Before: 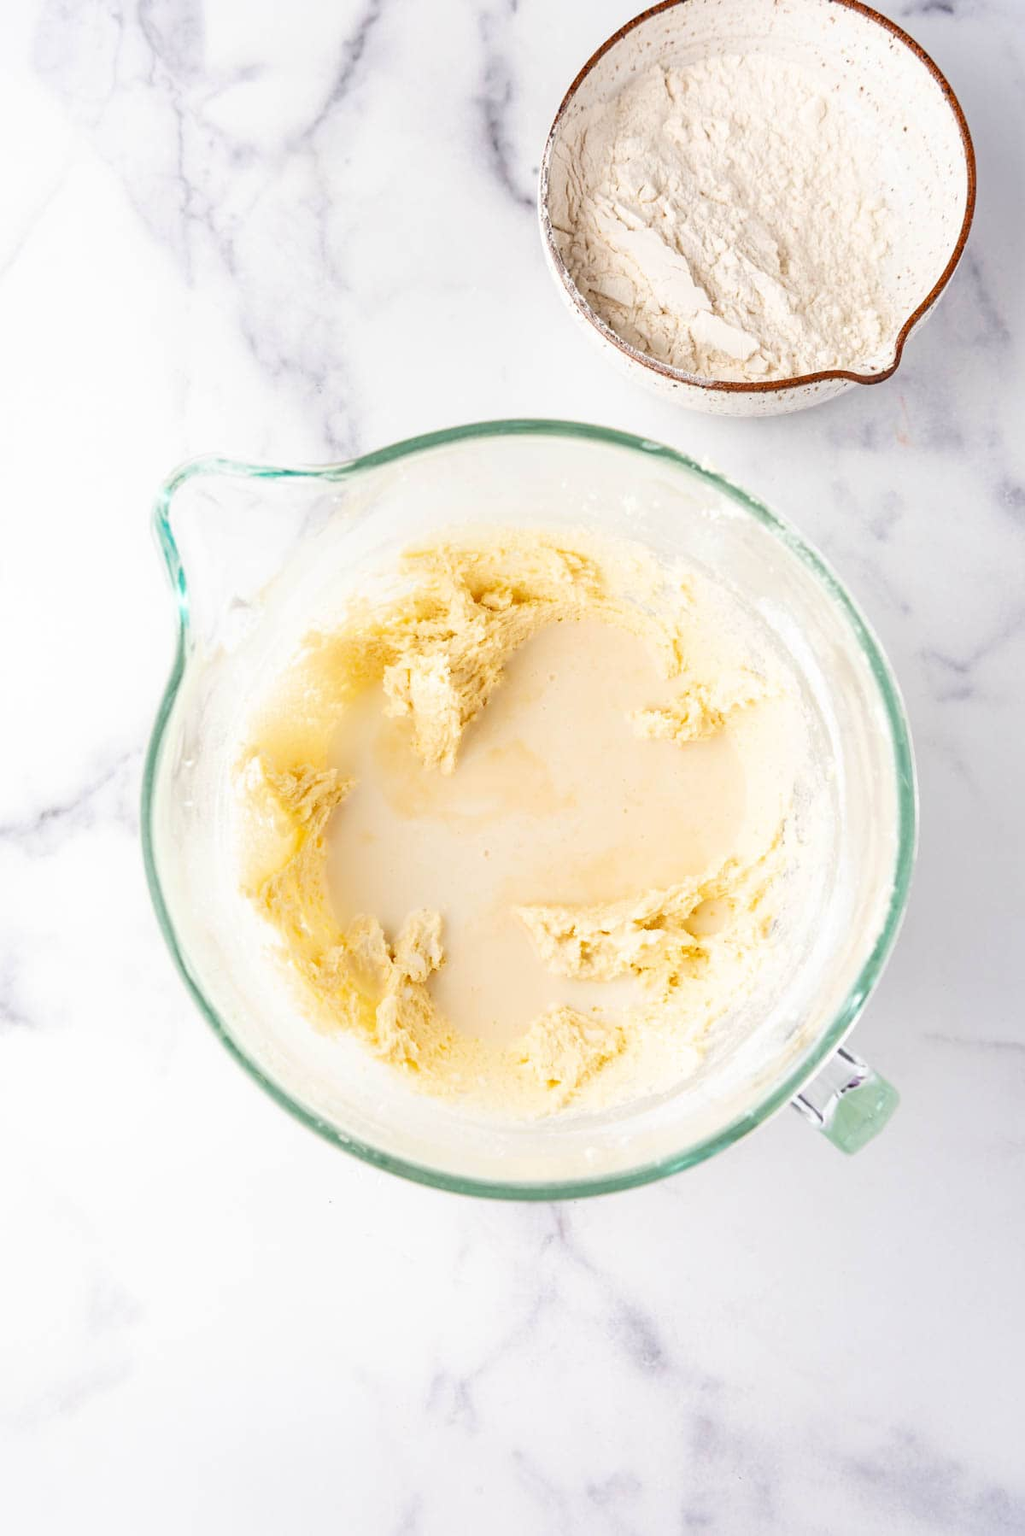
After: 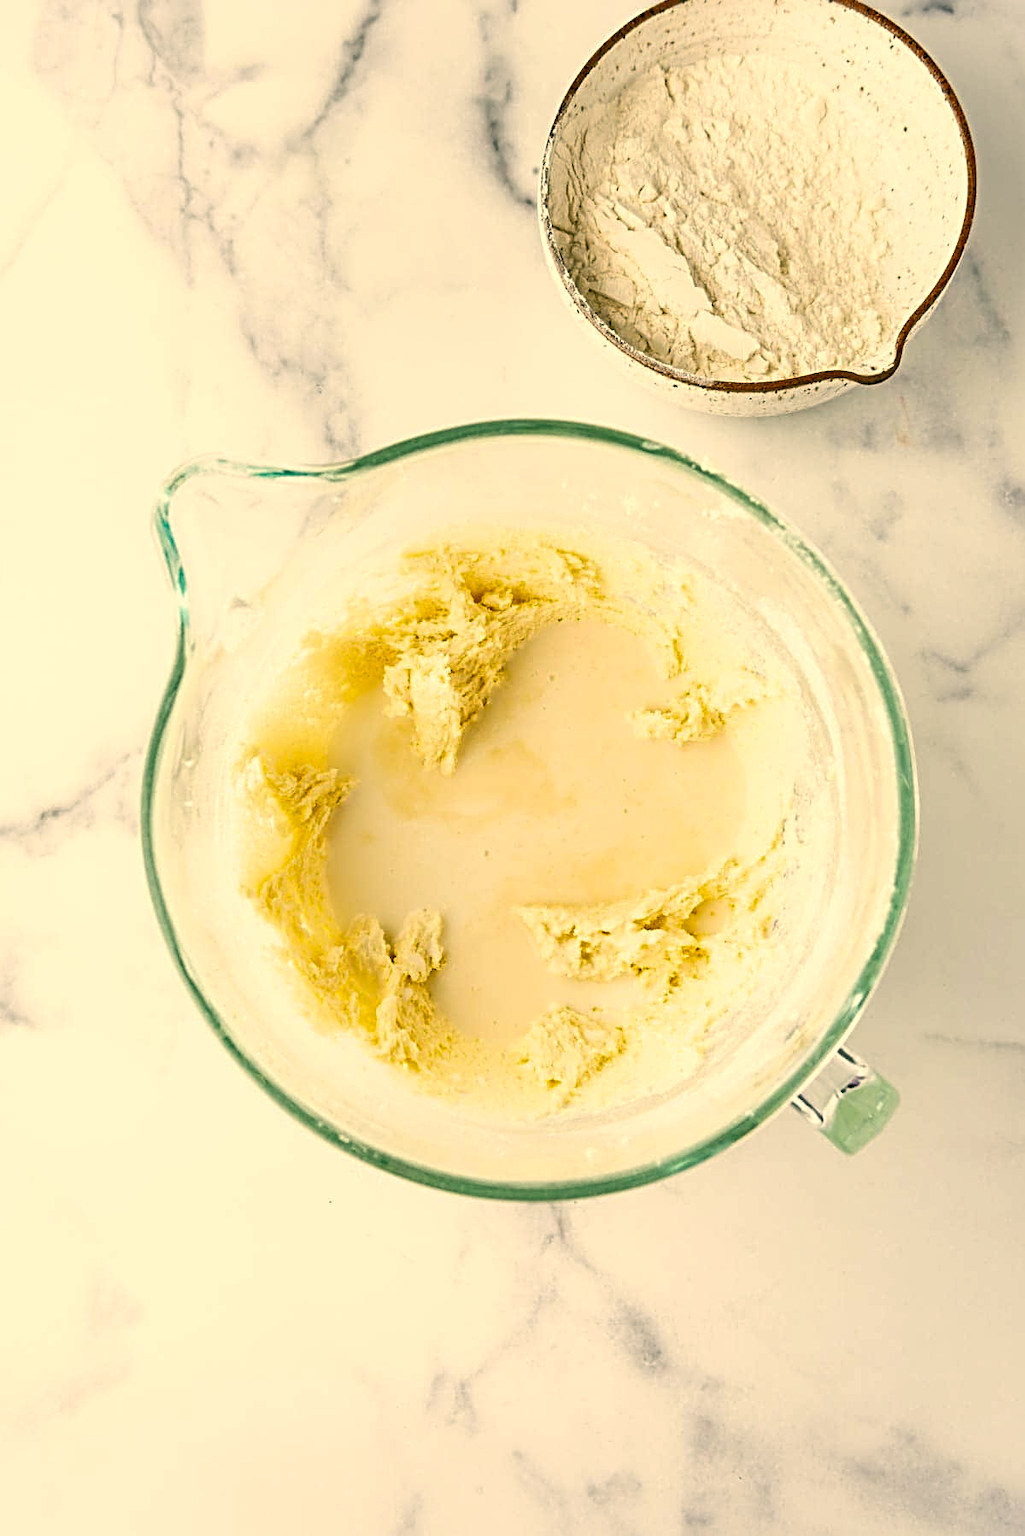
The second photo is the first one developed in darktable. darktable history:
sharpen: radius 3.991
color correction: highlights a* 5.09, highlights b* 24.91, shadows a* -16.18, shadows b* 4.01
shadows and highlights: radius 127.25, shadows 30.47, highlights -31.05, low approximation 0.01, soften with gaussian
